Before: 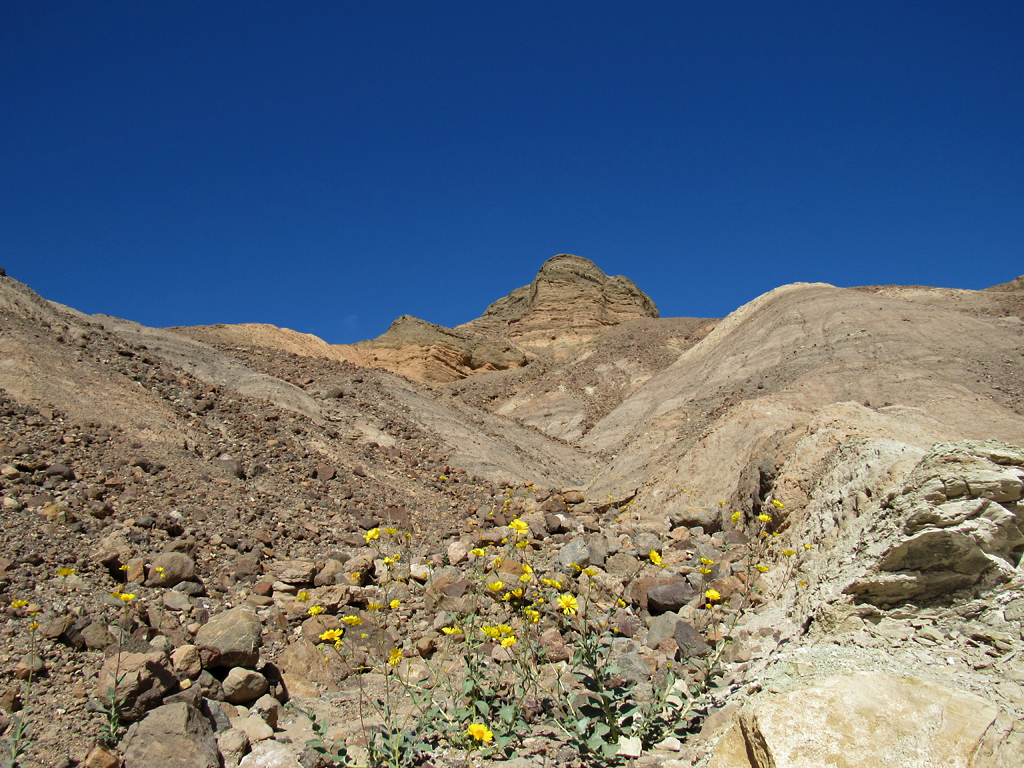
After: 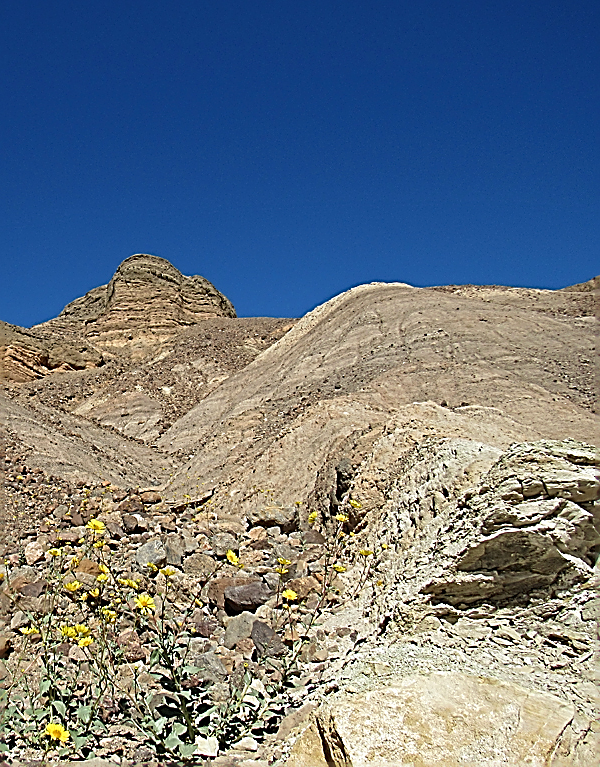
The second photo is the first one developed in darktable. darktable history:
crop: left 41.402%
sharpen: amount 2
